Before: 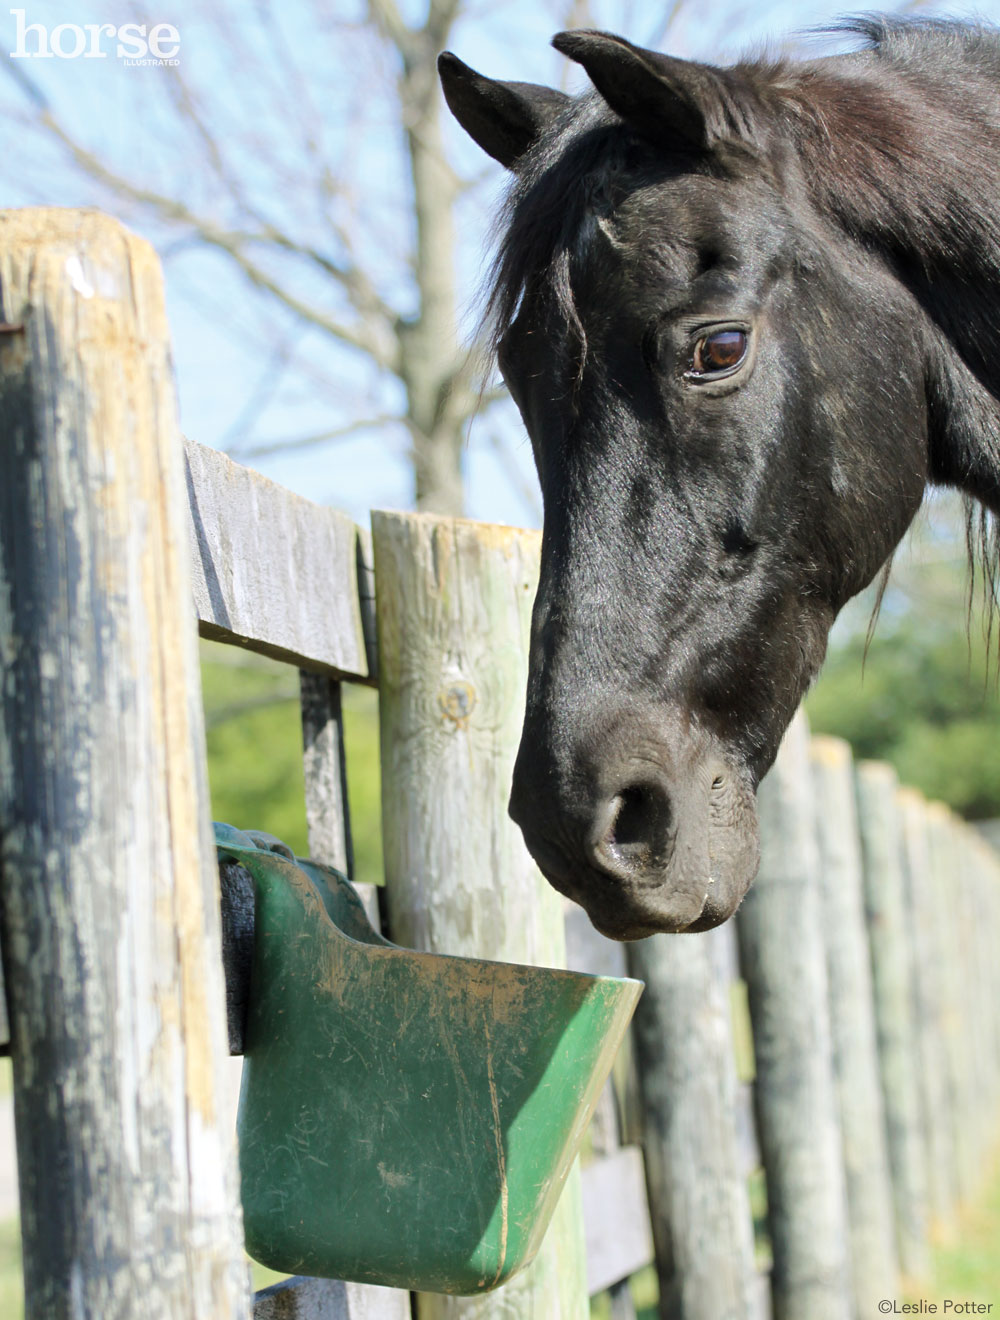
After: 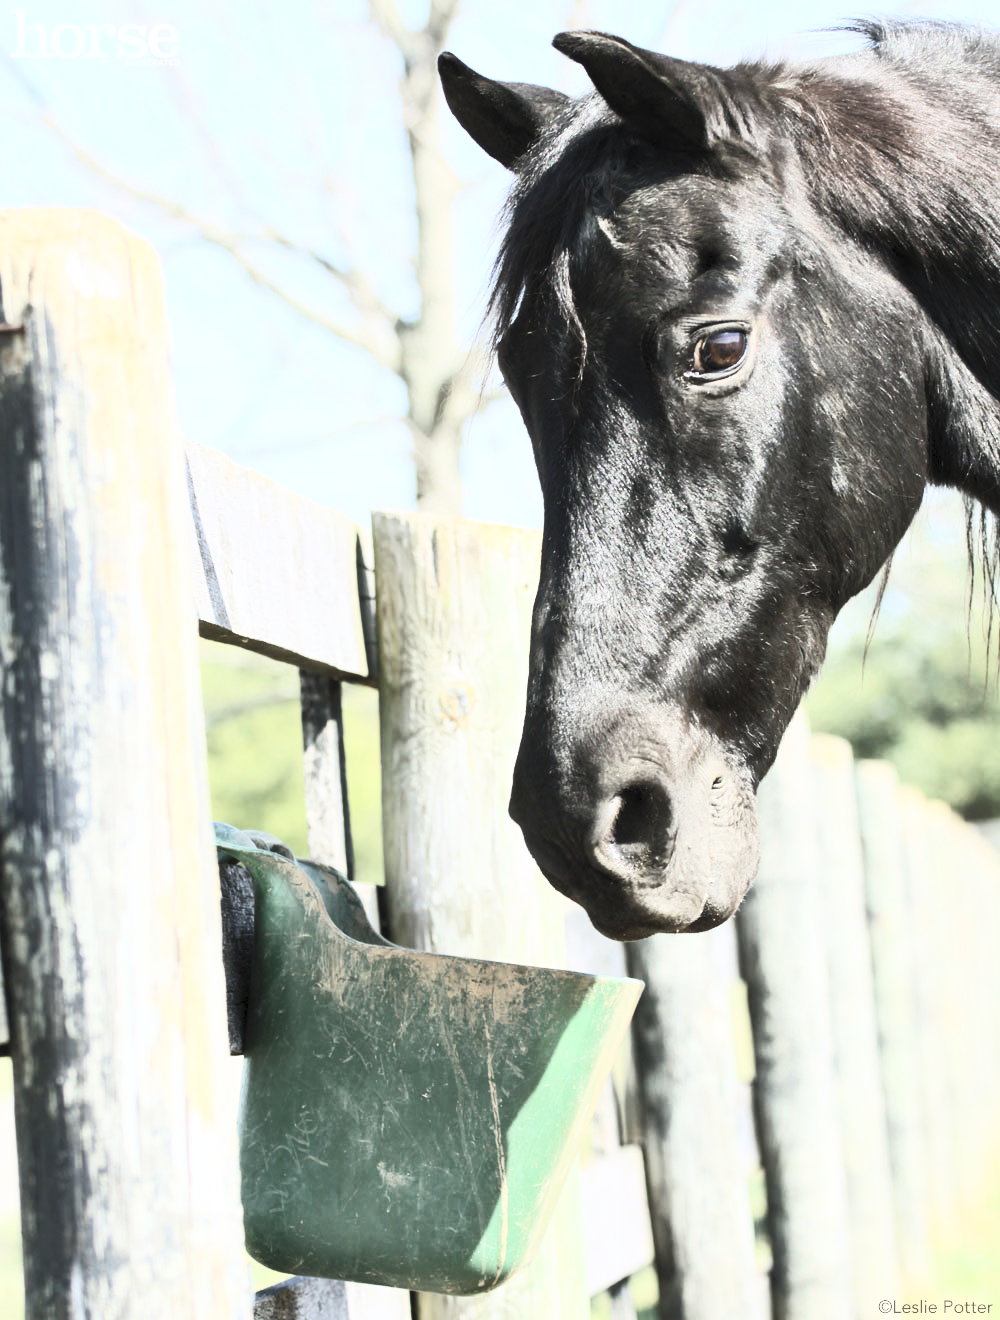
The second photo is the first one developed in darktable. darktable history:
contrast brightness saturation: contrast 0.56, brightness 0.569, saturation -0.342
